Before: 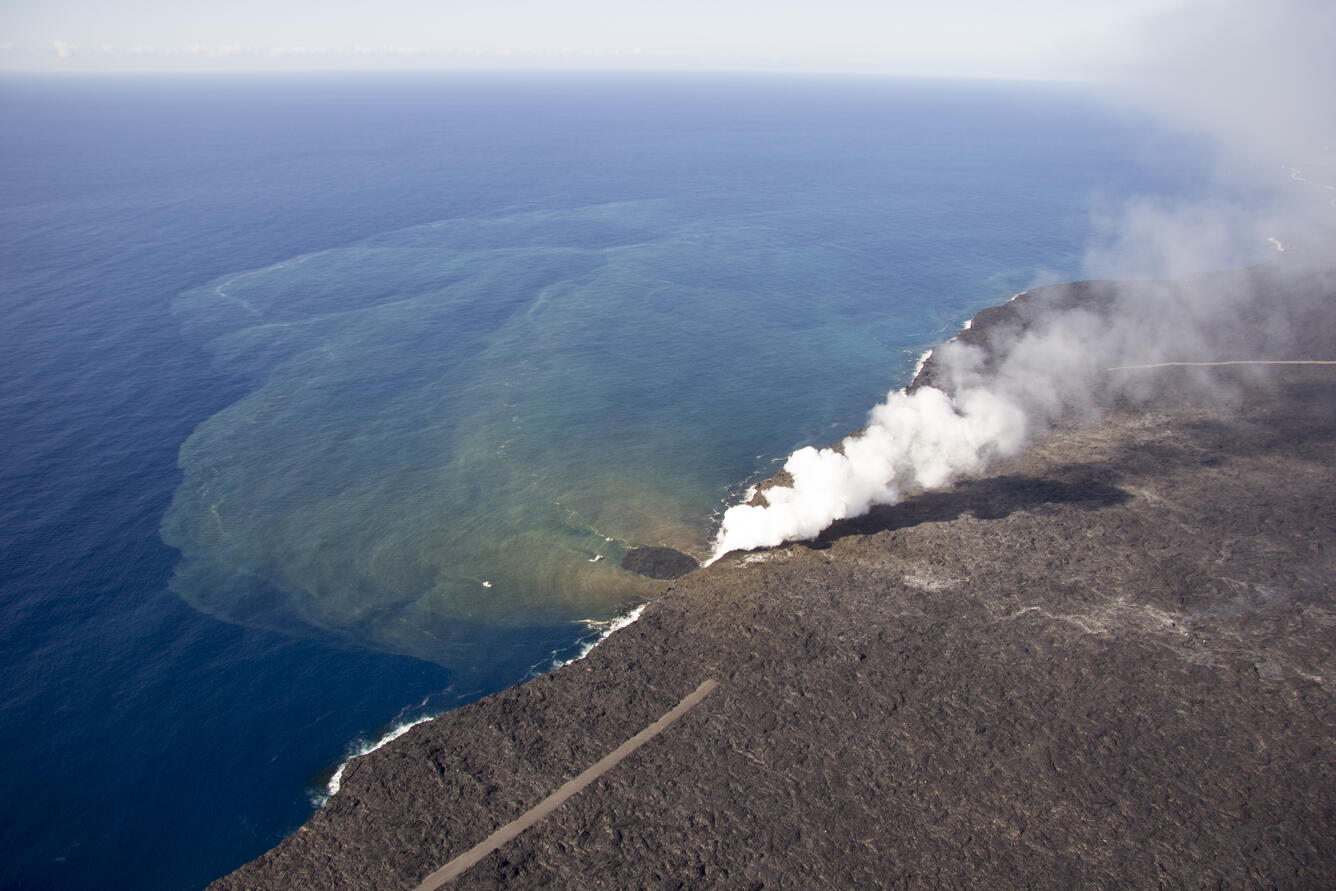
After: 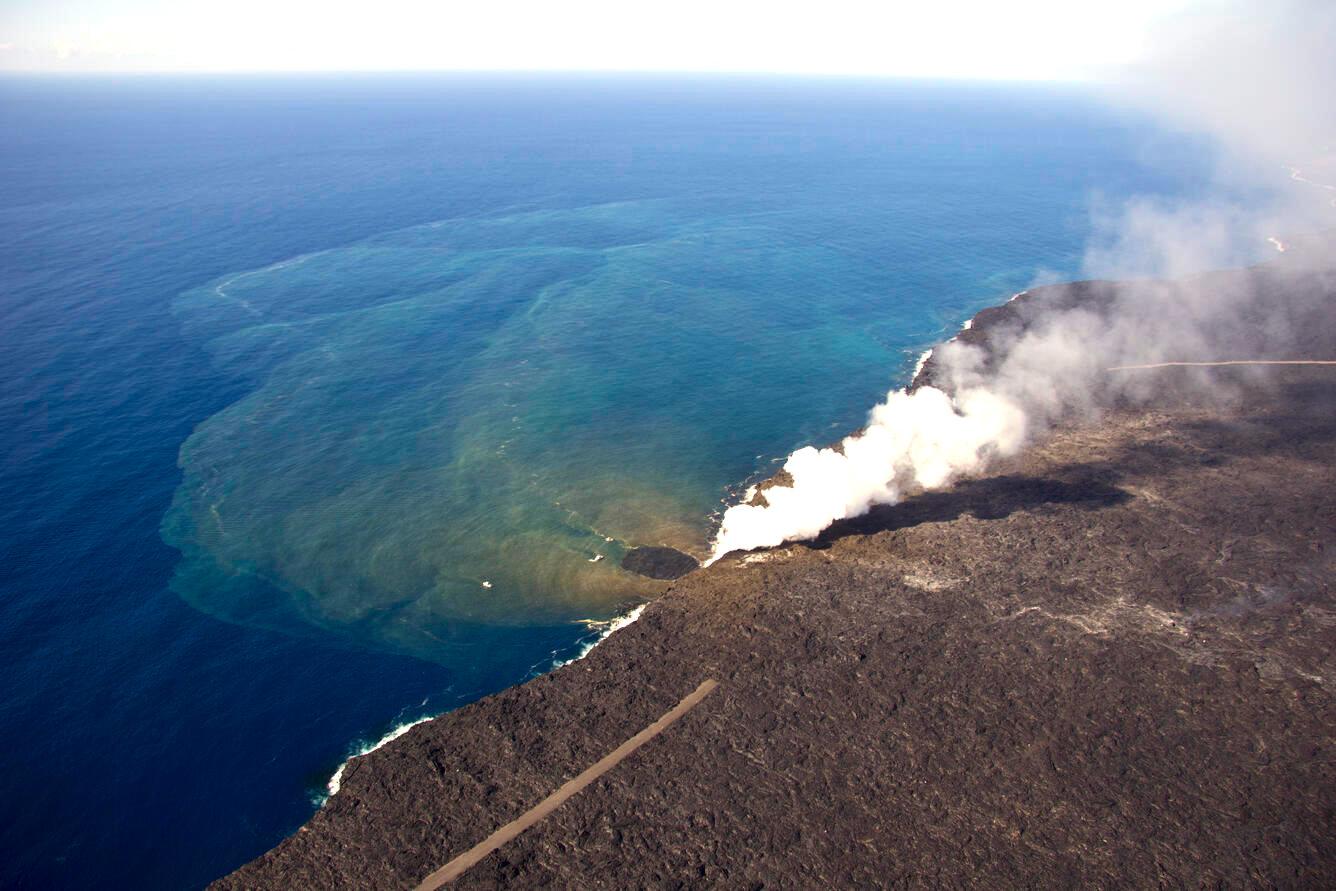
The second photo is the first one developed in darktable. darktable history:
color balance rgb: highlights gain › chroma 2.972%, highlights gain › hue 78.3°, perceptual saturation grading › global saturation 0.237%, perceptual brilliance grading › global brilliance 14.773%, perceptual brilliance grading › shadows -34.437%, global vibrance 45.685%
